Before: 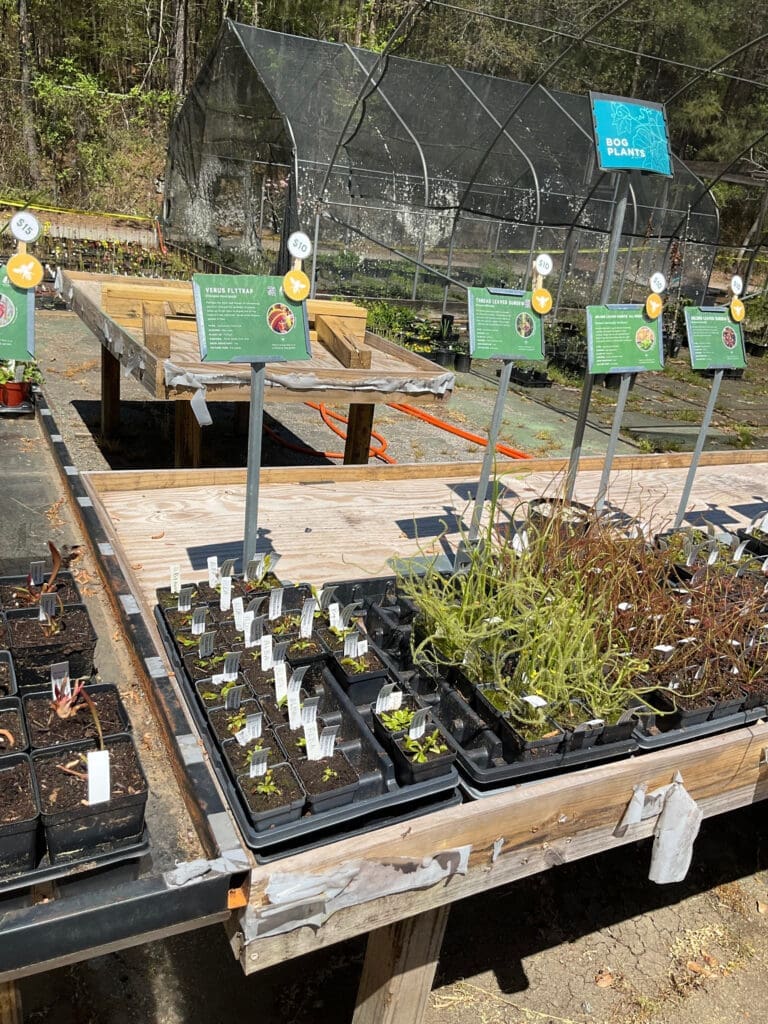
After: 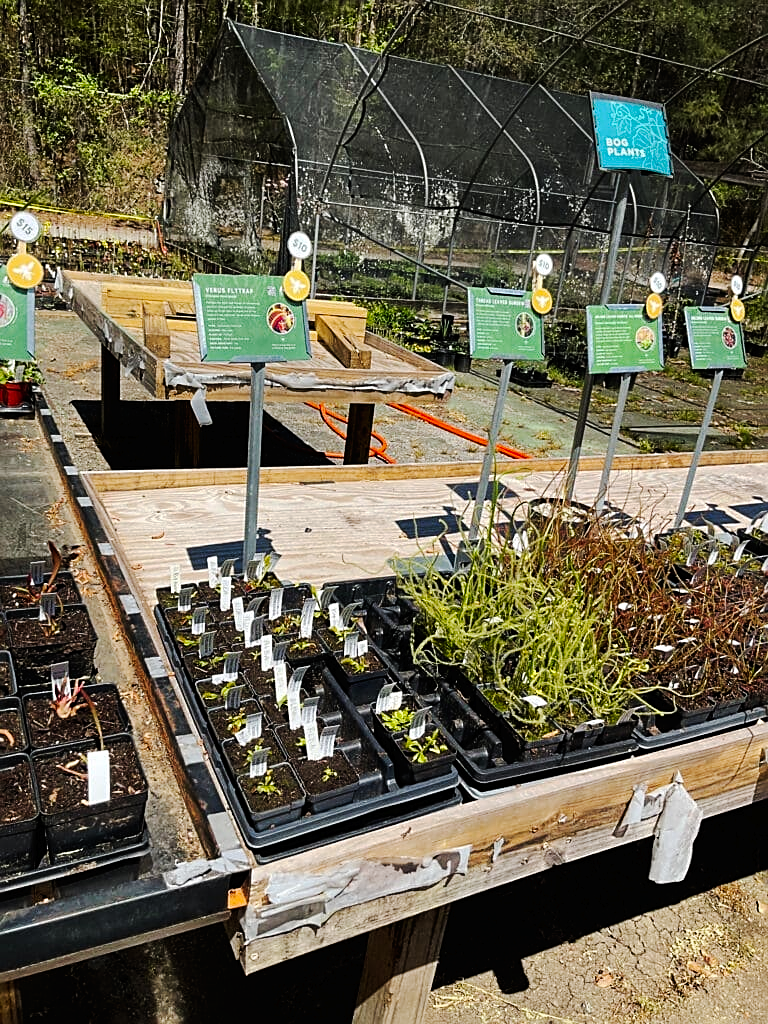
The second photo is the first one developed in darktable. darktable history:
sharpen: amount 0.571
tone curve: curves: ch0 [(0, 0) (0.003, 0.007) (0.011, 0.008) (0.025, 0.007) (0.044, 0.009) (0.069, 0.012) (0.1, 0.02) (0.136, 0.035) (0.177, 0.06) (0.224, 0.104) (0.277, 0.16) (0.335, 0.228) (0.399, 0.308) (0.468, 0.418) (0.543, 0.525) (0.623, 0.635) (0.709, 0.723) (0.801, 0.802) (0.898, 0.889) (1, 1)], preserve colors none
